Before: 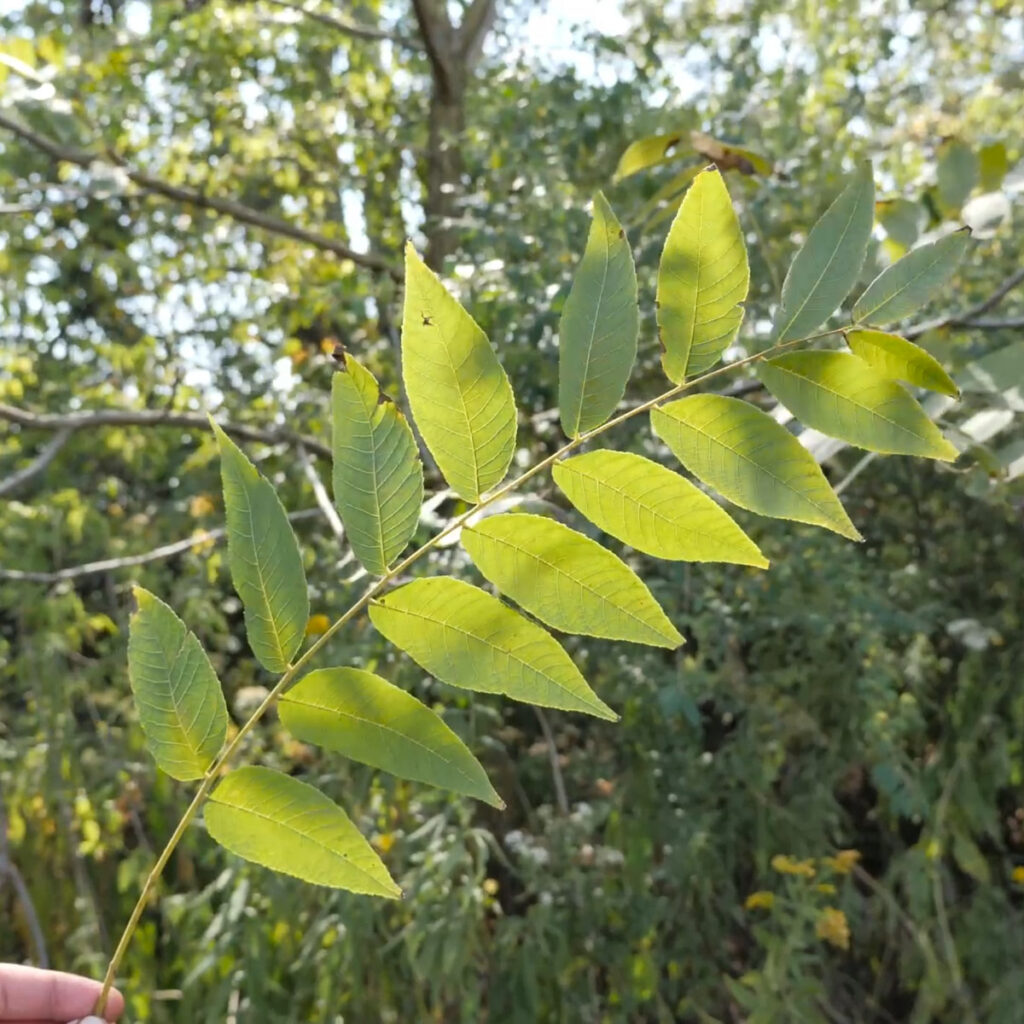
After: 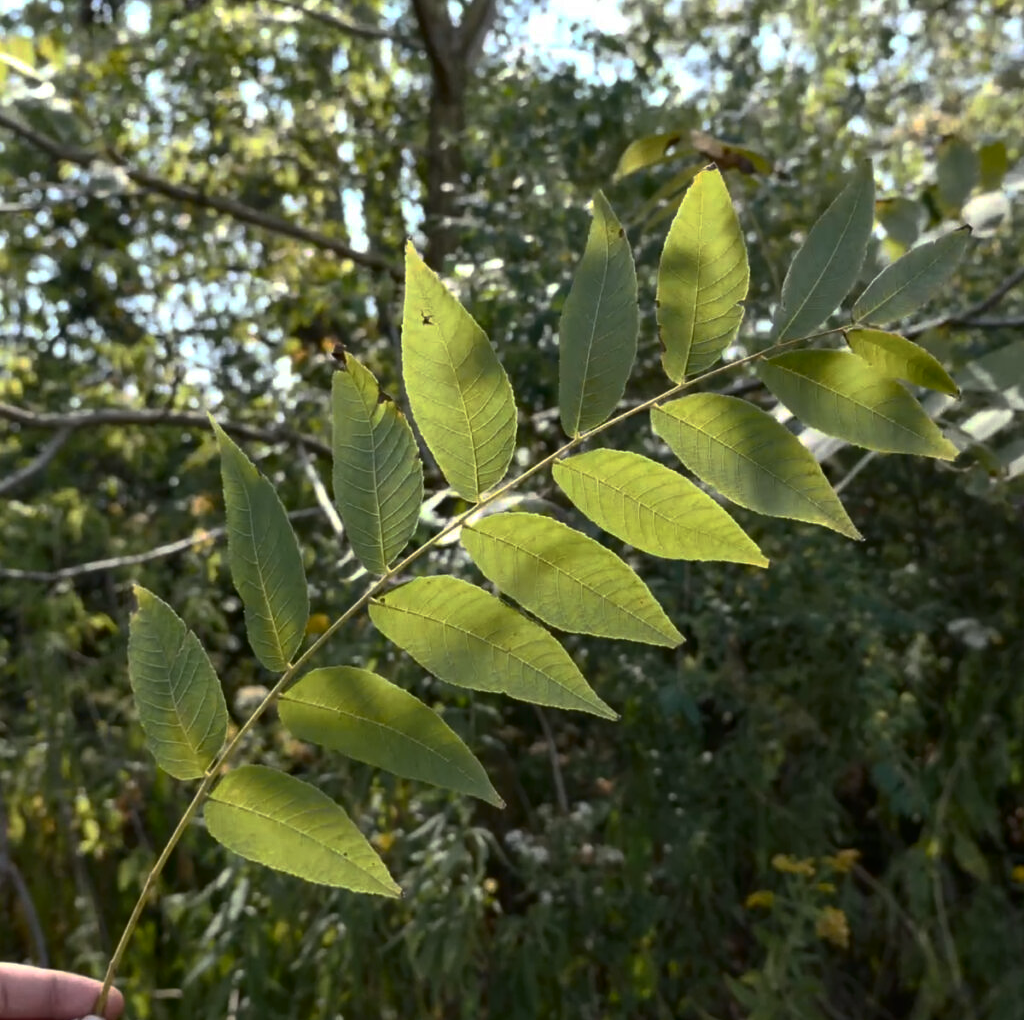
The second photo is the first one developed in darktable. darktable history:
contrast brightness saturation: contrast 0.292
crop: top 0.186%, bottom 0.192%
base curve: curves: ch0 [(0, 0) (0.841, 0.609) (1, 1)], preserve colors none
